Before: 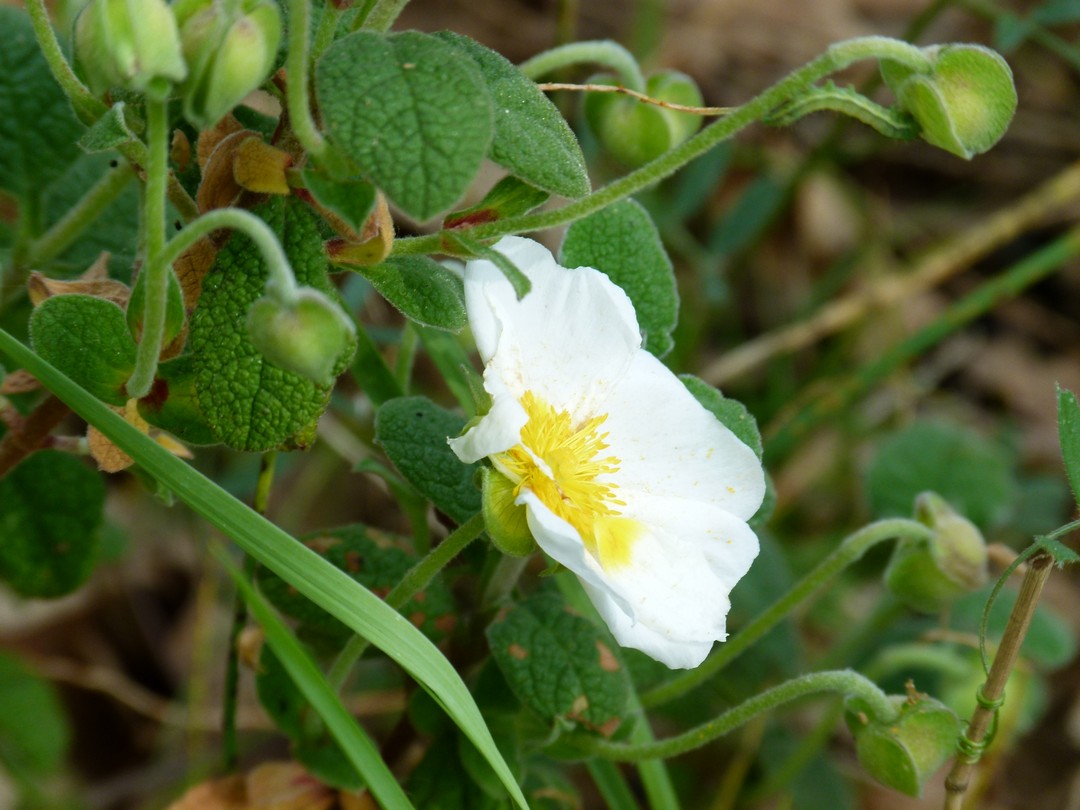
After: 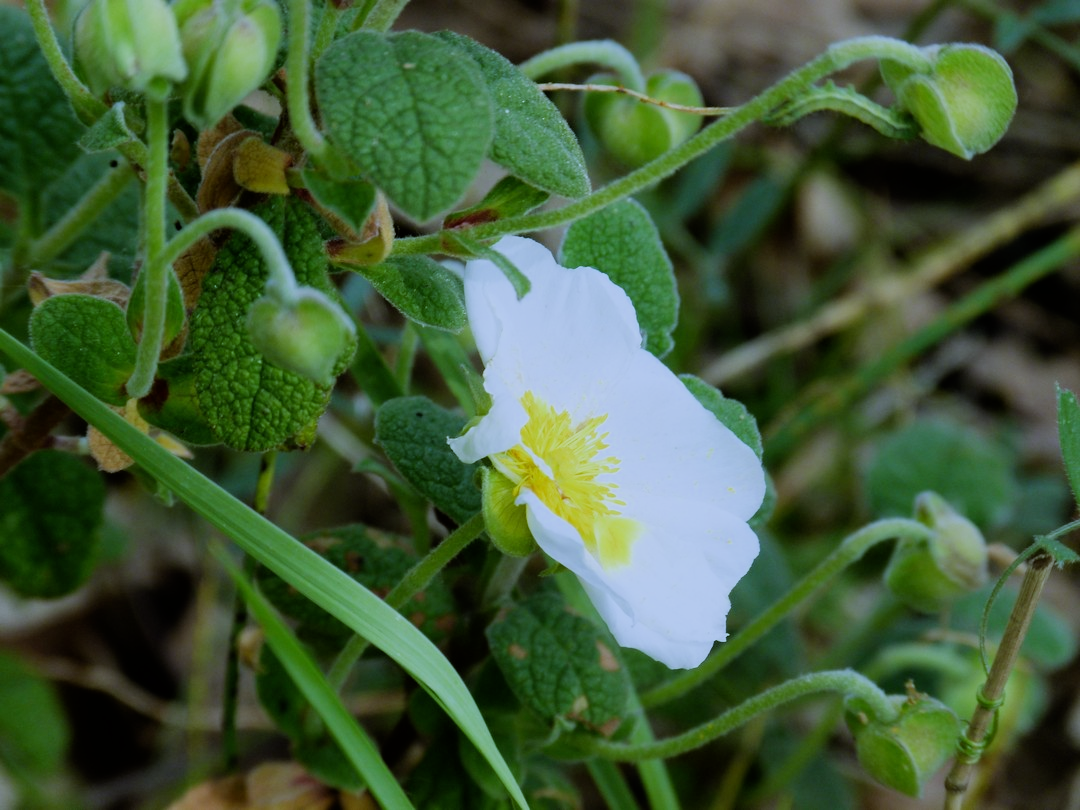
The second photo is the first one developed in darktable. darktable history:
white balance: red 0.871, blue 1.249
rotate and perspective: automatic cropping original format, crop left 0, crop top 0
filmic rgb: black relative exposure -7.65 EV, white relative exposure 4.56 EV, hardness 3.61, contrast 1.05
